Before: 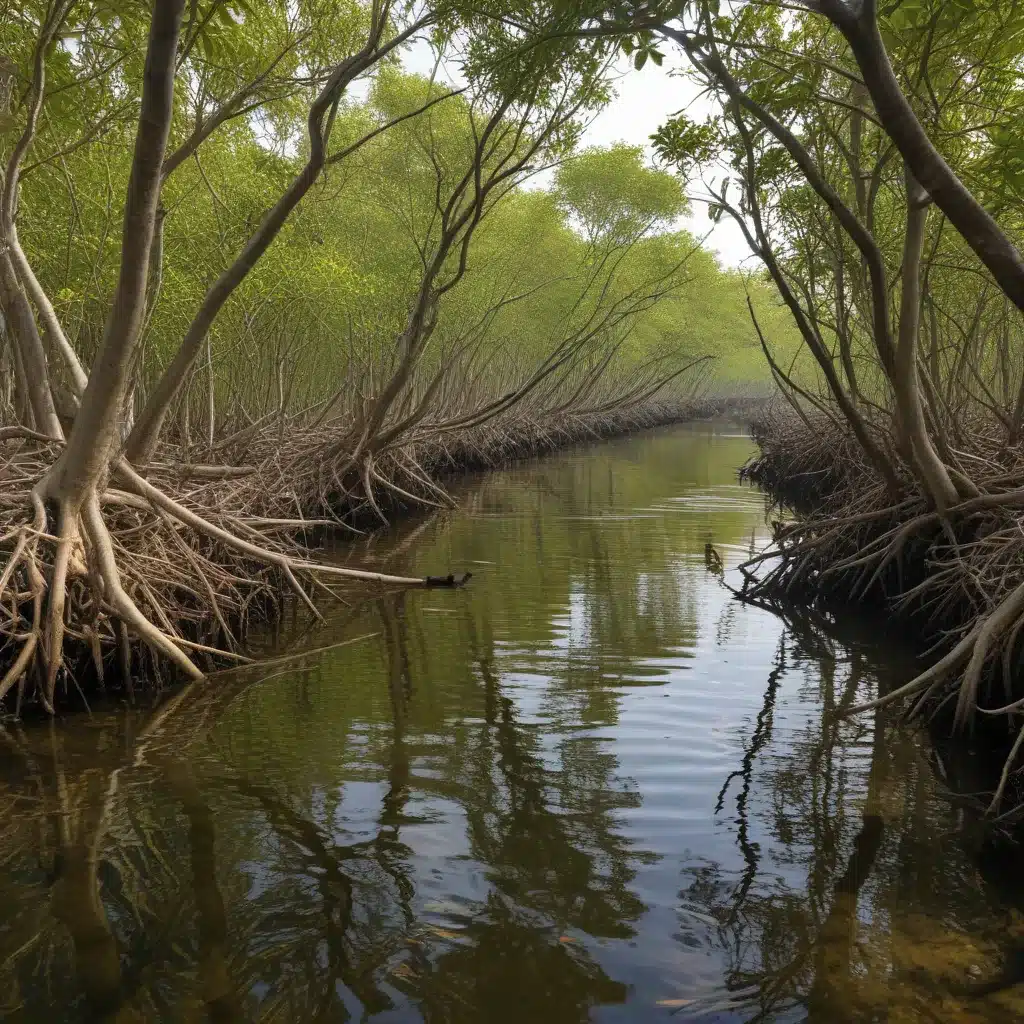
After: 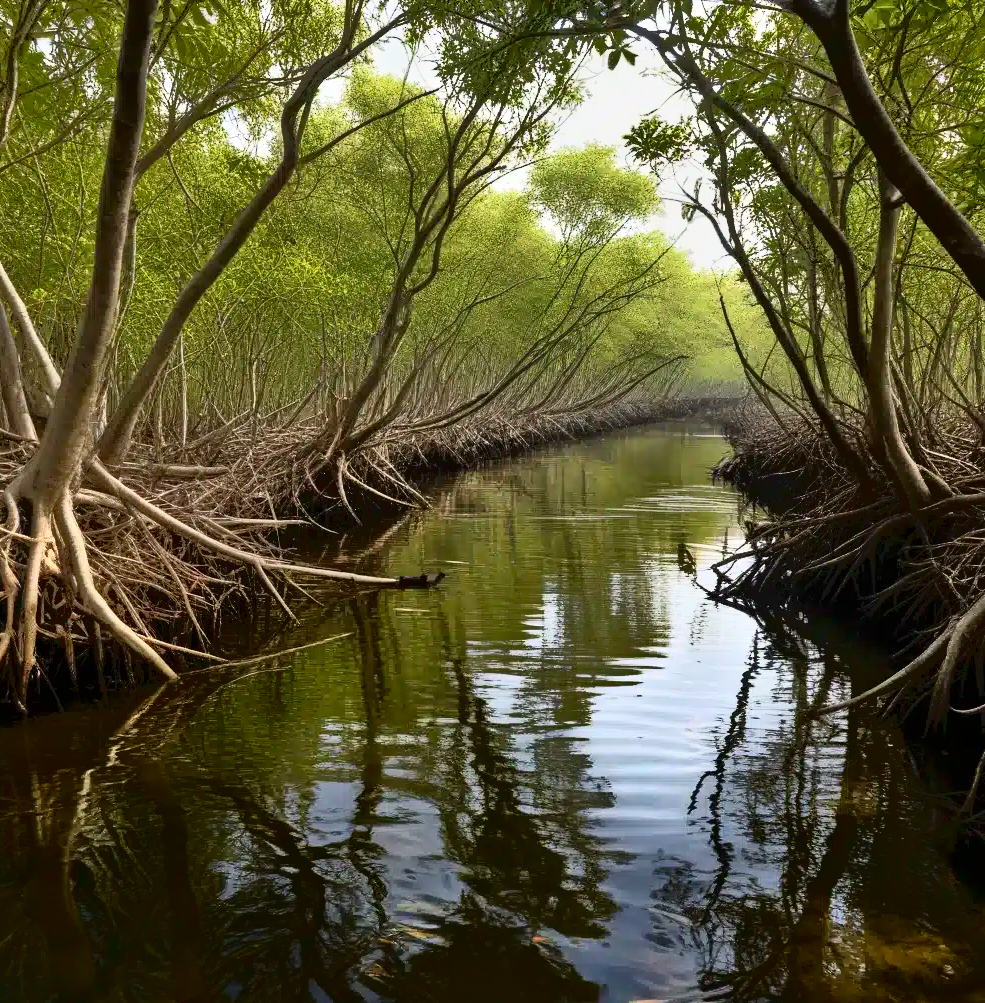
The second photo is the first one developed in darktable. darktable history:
contrast brightness saturation: contrast 0.412, brightness 0.053, saturation 0.257
crop and rotate: left 2.64%, right 1.126%, bottom 1.958%
tone equalizer: -7 EV -0.614 EV, -6 EV 1.02 EV, -5 EV -0.486 EV, -4 EV 0.408 EV, -3 EV 0.408 EV, -2 EV 0.156 EV, -1 EV -0.136 EV, +0 EV -0.374 EV
